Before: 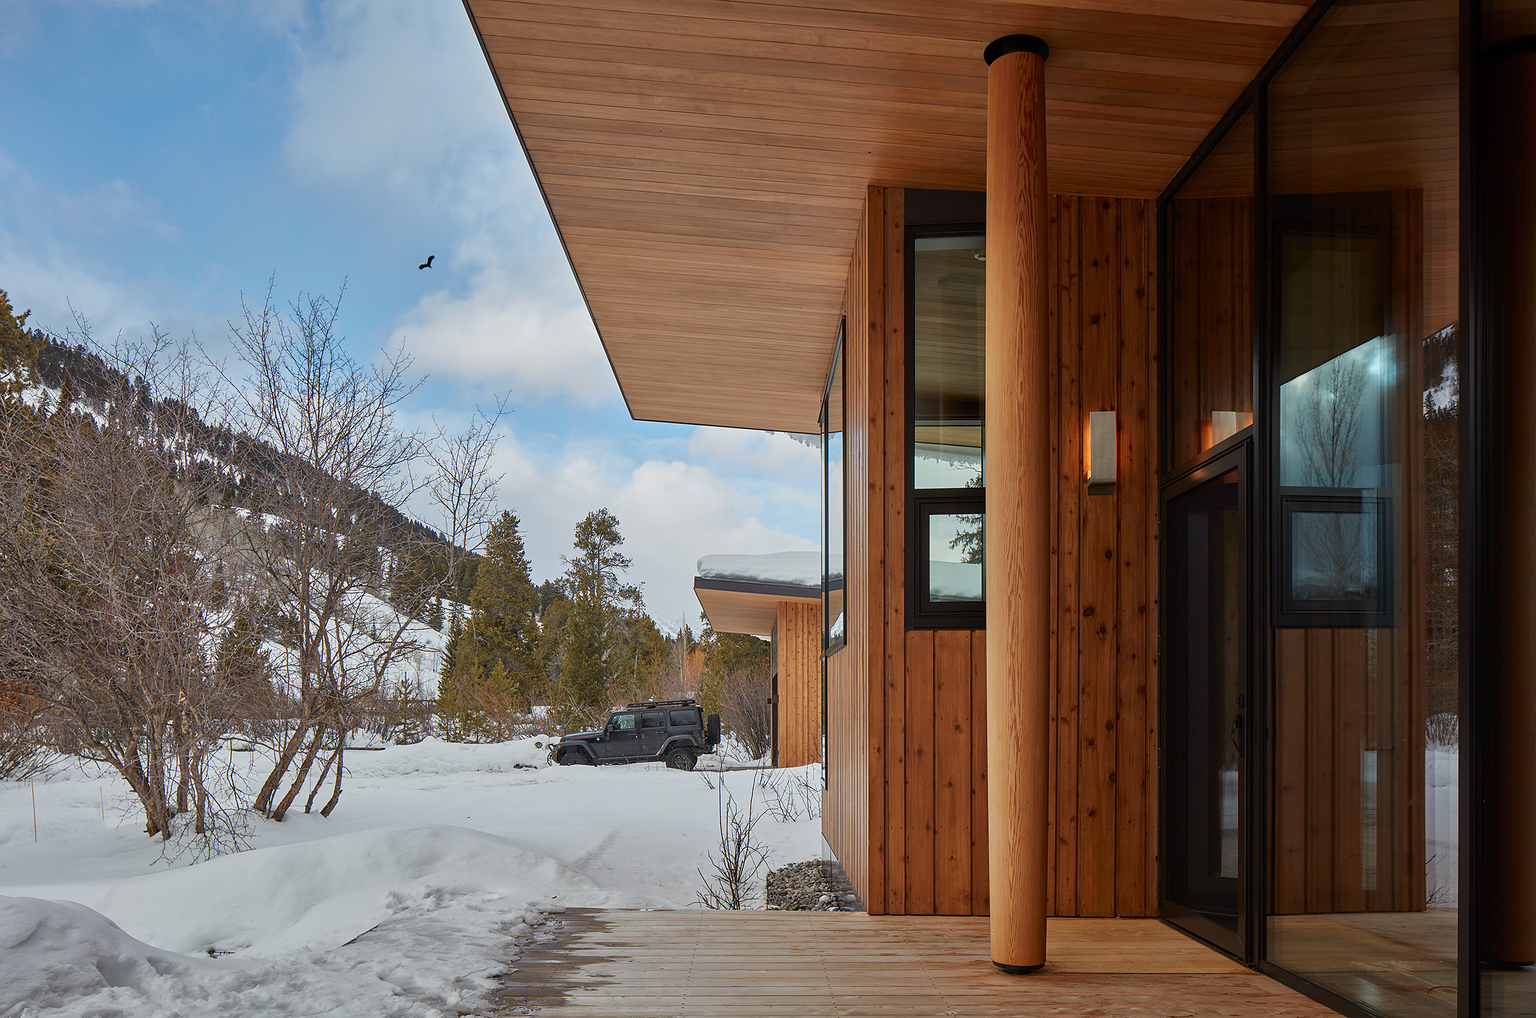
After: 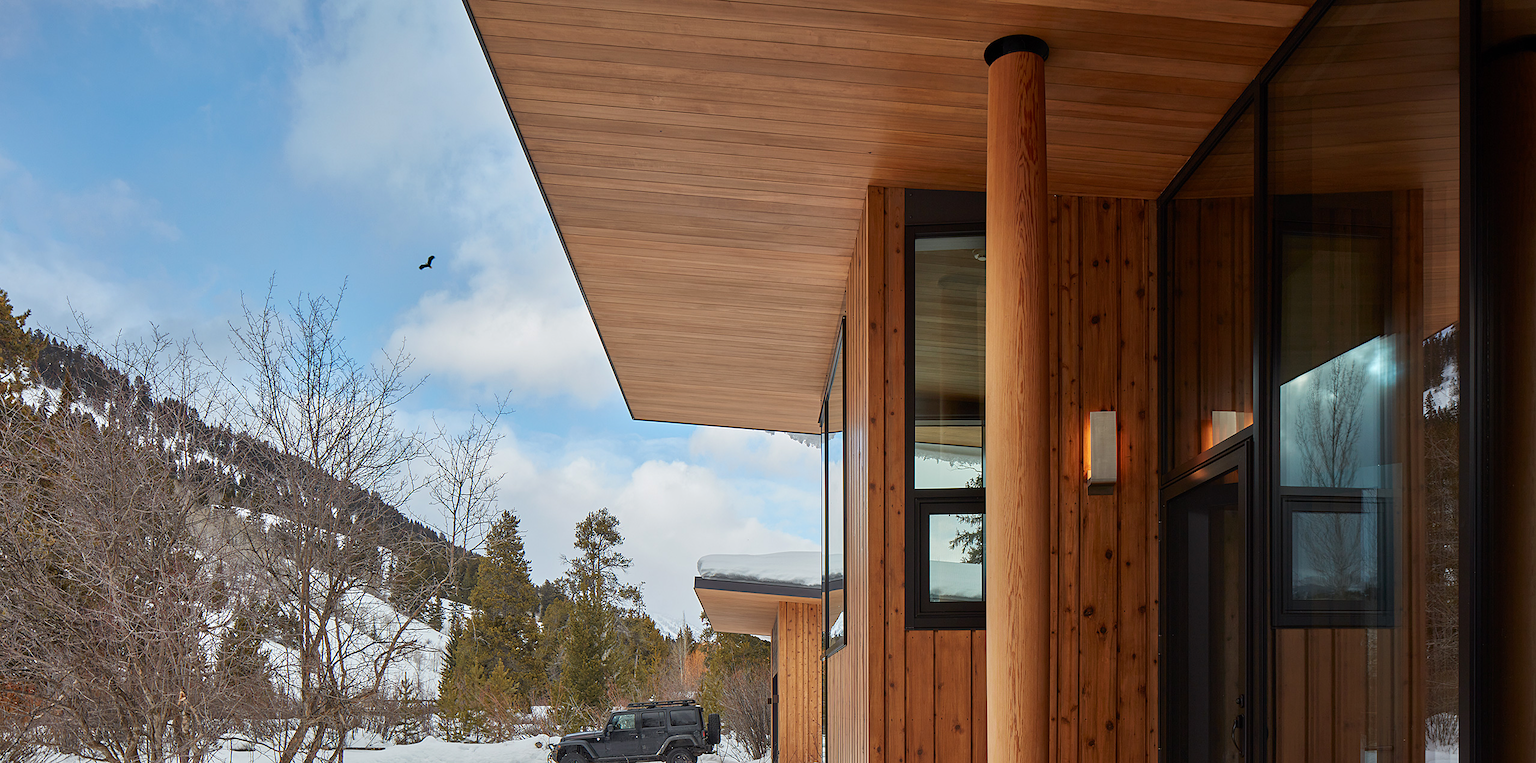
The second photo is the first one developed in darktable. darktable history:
exposure: exposure 0.166 EV, compensate highlight preservation false
crop: bottom 24.968%
